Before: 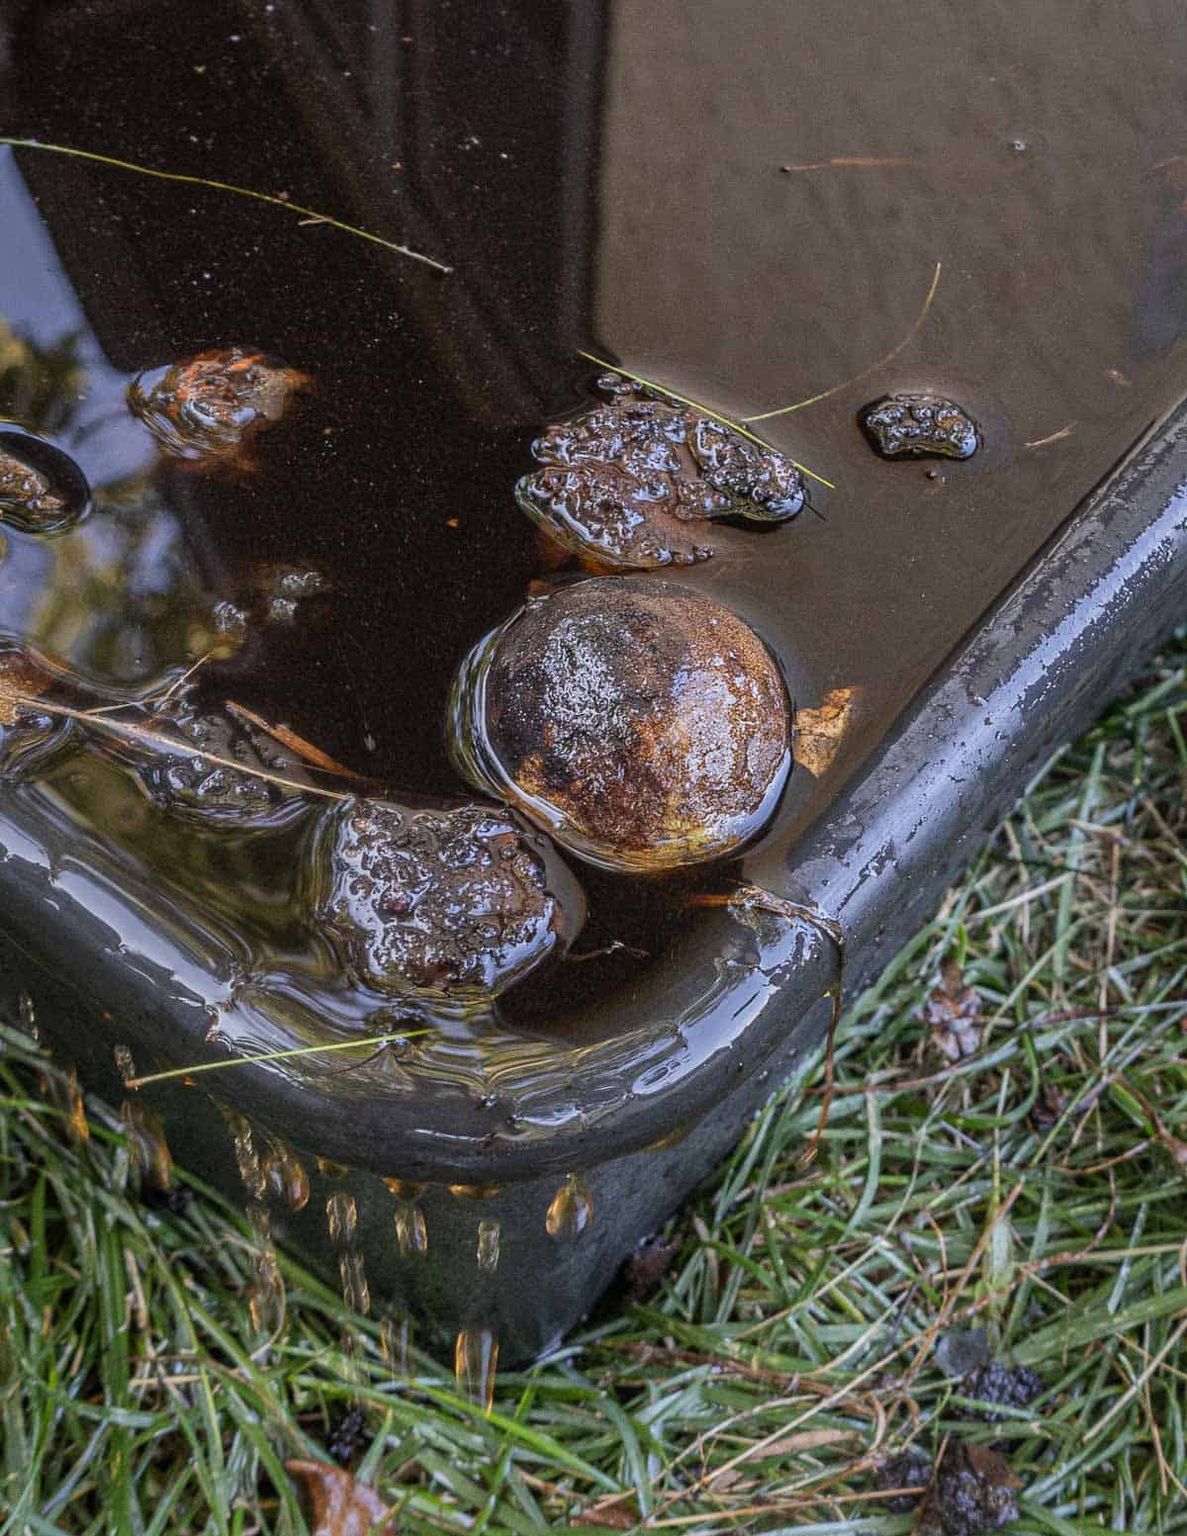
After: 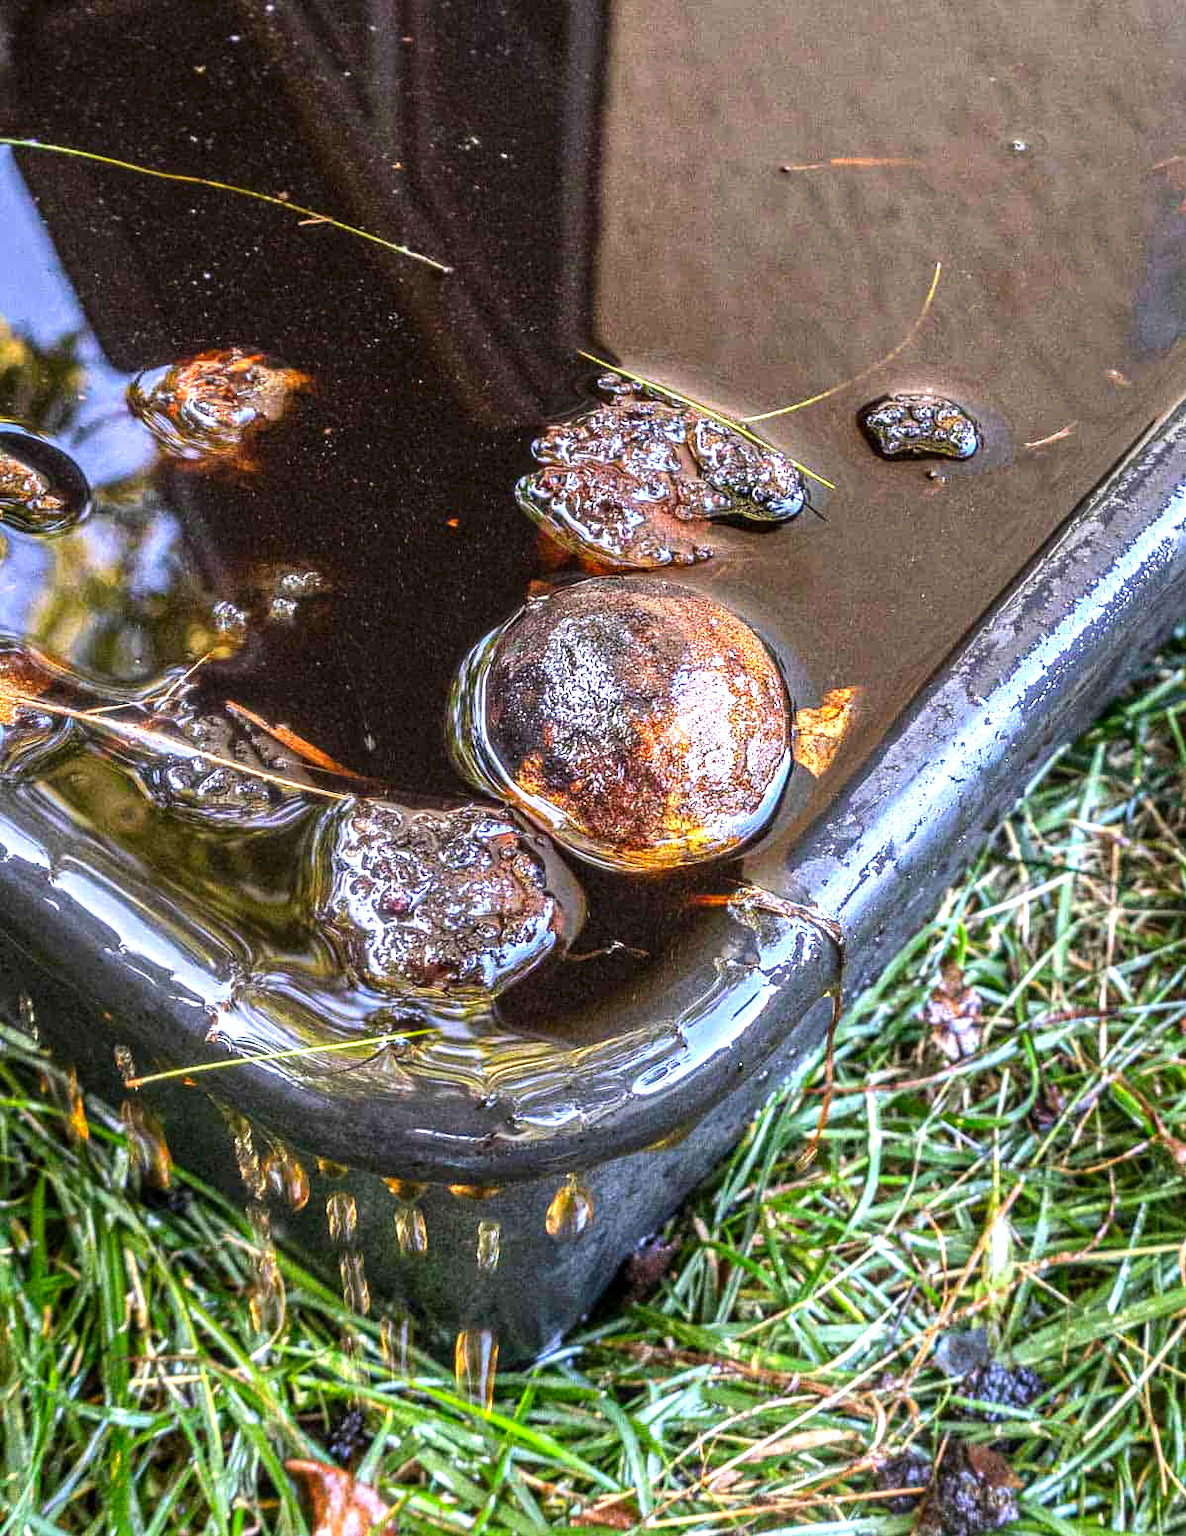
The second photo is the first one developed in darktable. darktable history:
exposure: black level correction 0, exposure 1 EV, compensate highlight preservation false
tone equalizer: -8 EV -0.405 EV, -7 EV -0.425 EV, -6 EV -0.365 EV, -5 EV -0.204 EV, -3 EV 0.198 EV, -2 EV 0.332 EV, -1 EV 0.406 EV, +0 EV 0.407 EV, edges refinement/feathering 500, mask exposure compensation -1.57 EV, preserve details no
local contrast: on, module defaults
contrast brightness saturation: saturation 0.512
